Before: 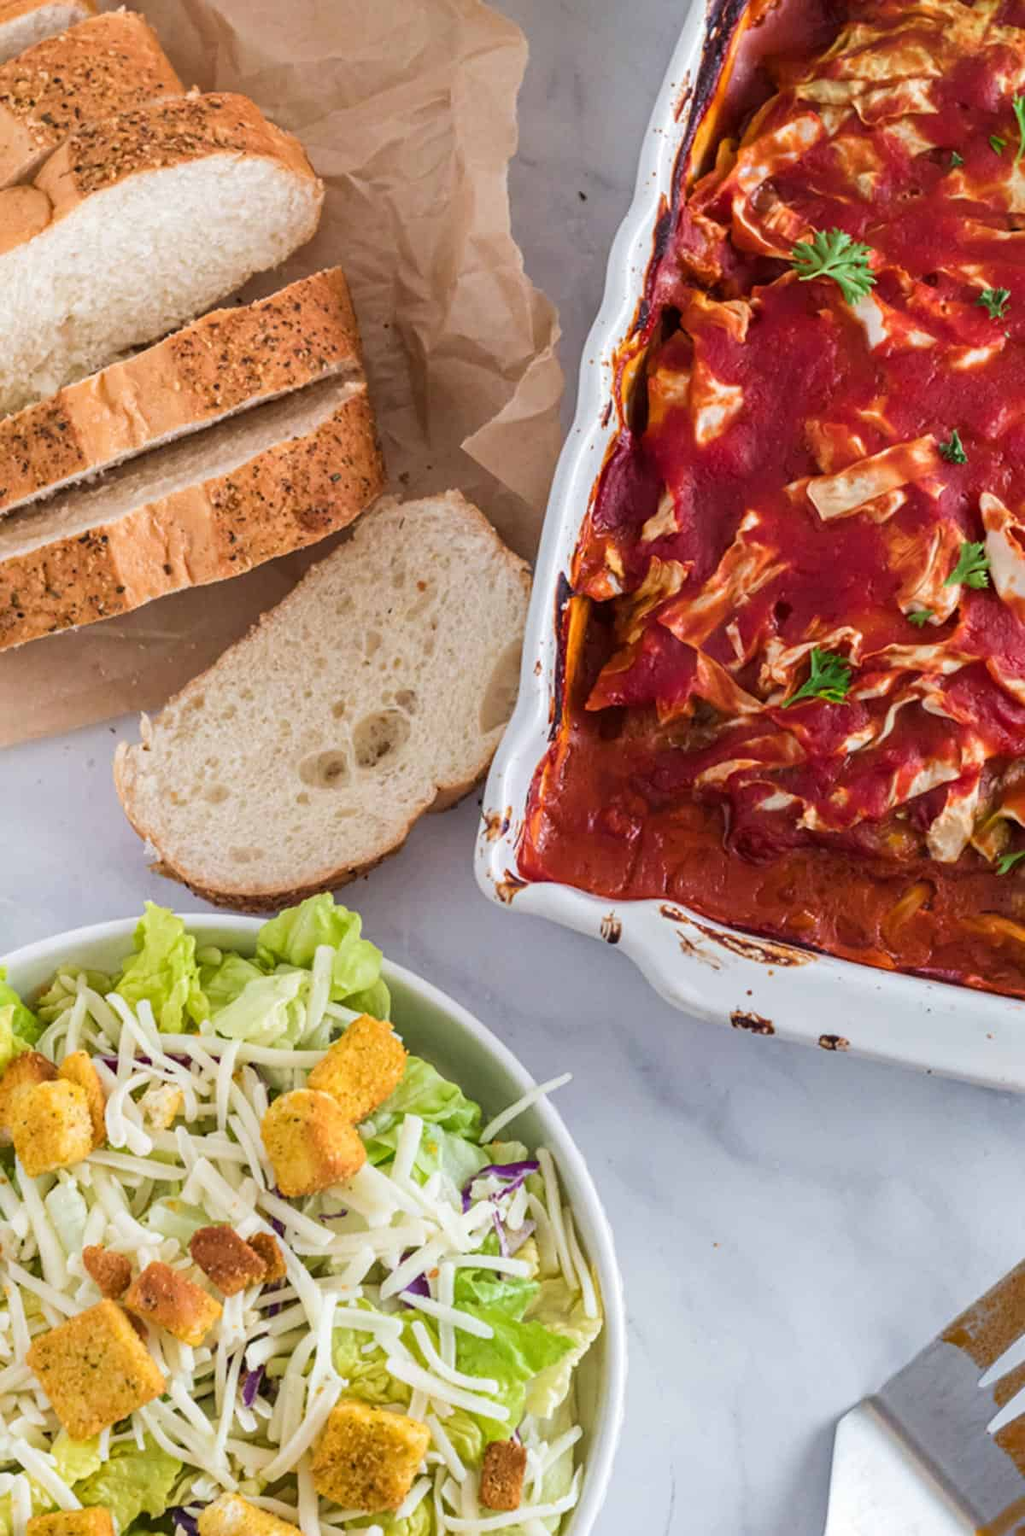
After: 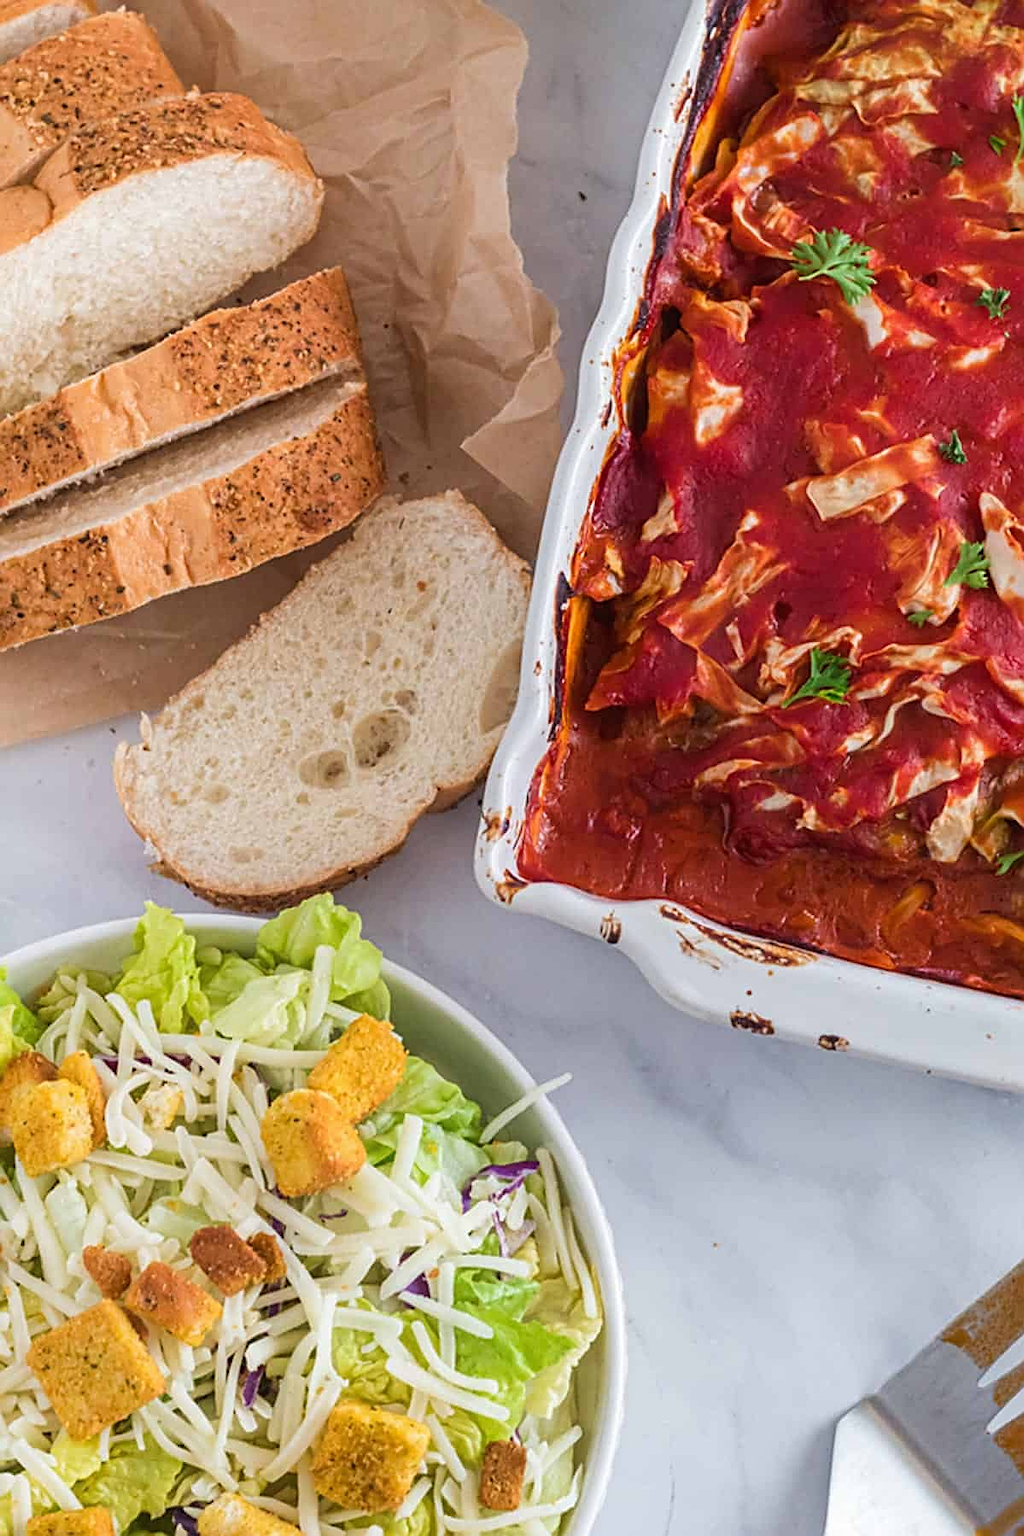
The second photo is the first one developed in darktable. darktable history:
white balance: emerald 1
contrast equalizer: y [[0.5, 0.5, 0.468, 0.5, 0.5, 0.5], [0.5 ×6], [0.5 ×6], [0 ×6], [0 ×6]]
sharpen: on, module defaults
